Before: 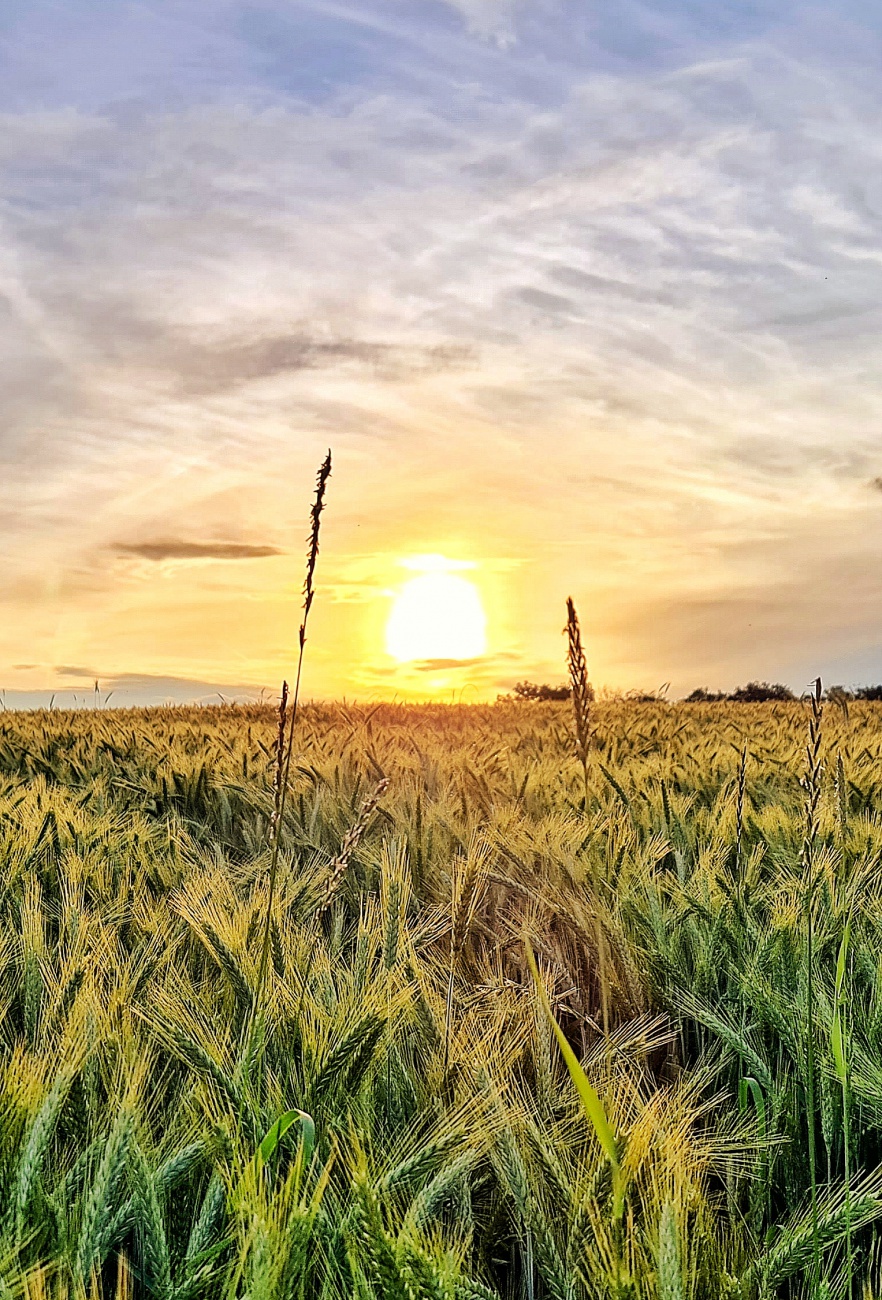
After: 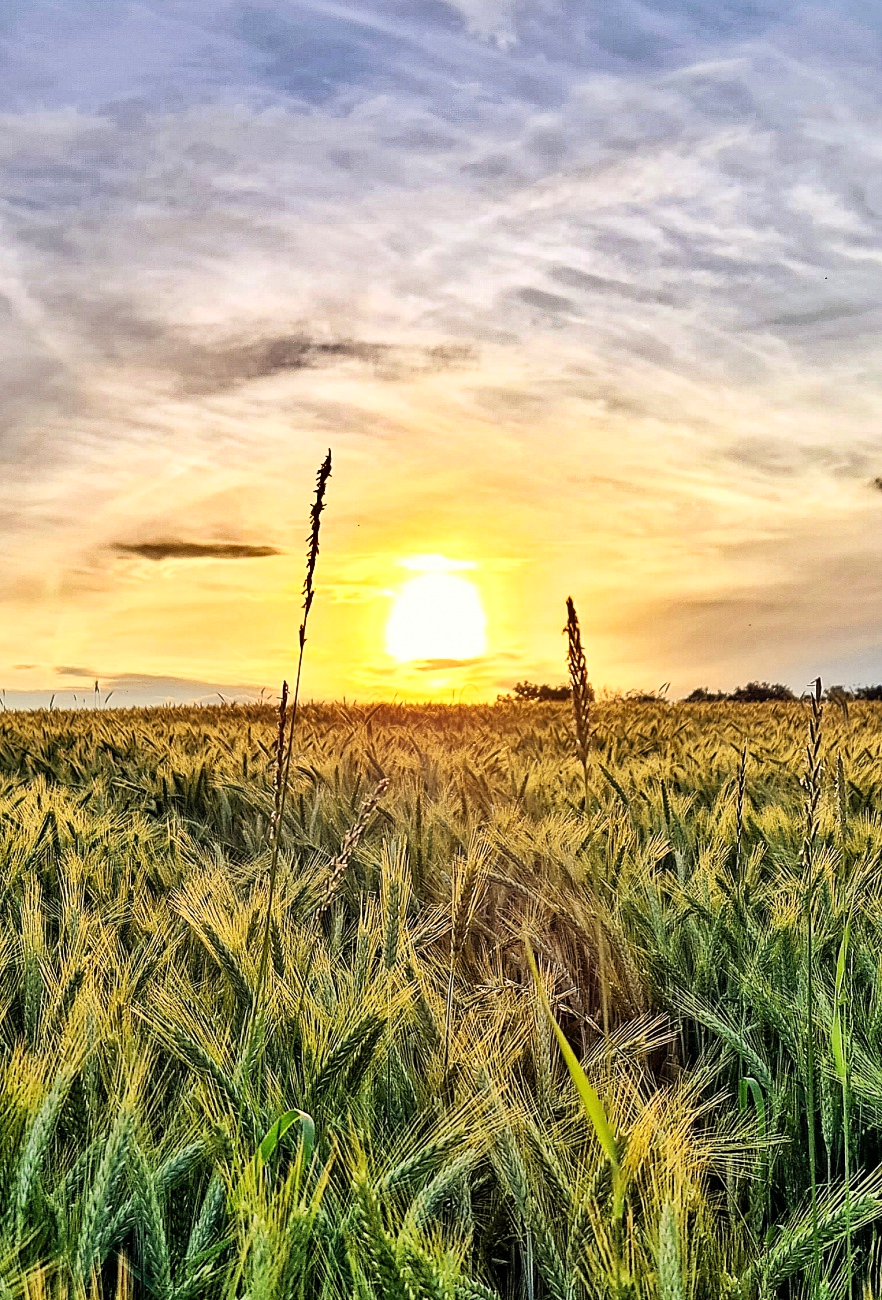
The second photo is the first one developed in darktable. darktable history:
base curve: curves: ch0 [(0, 0) (0.257, 0.25) (0.482, 0.586) (0.757, 0.871) (1, 1)]
shadows and highlights: shadows 58.65, soften with gaussian
